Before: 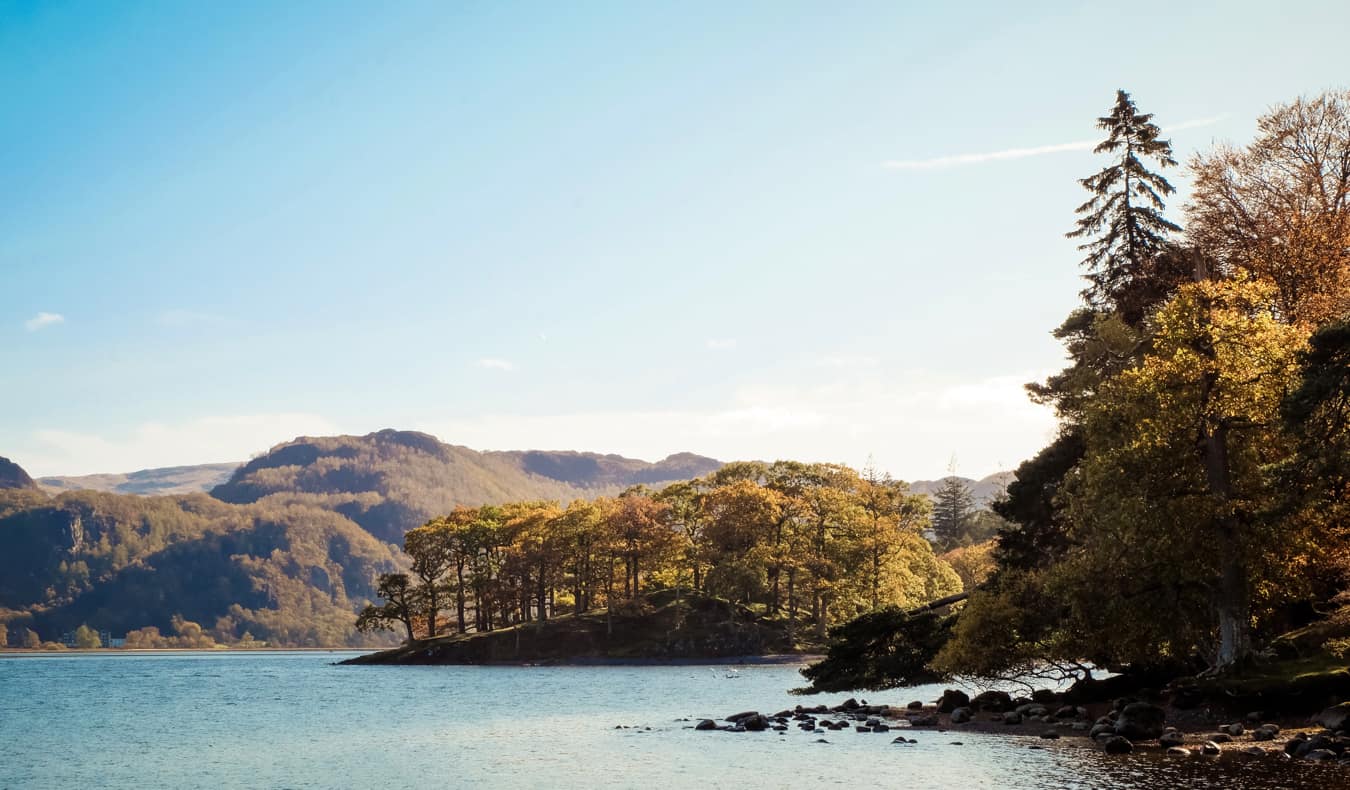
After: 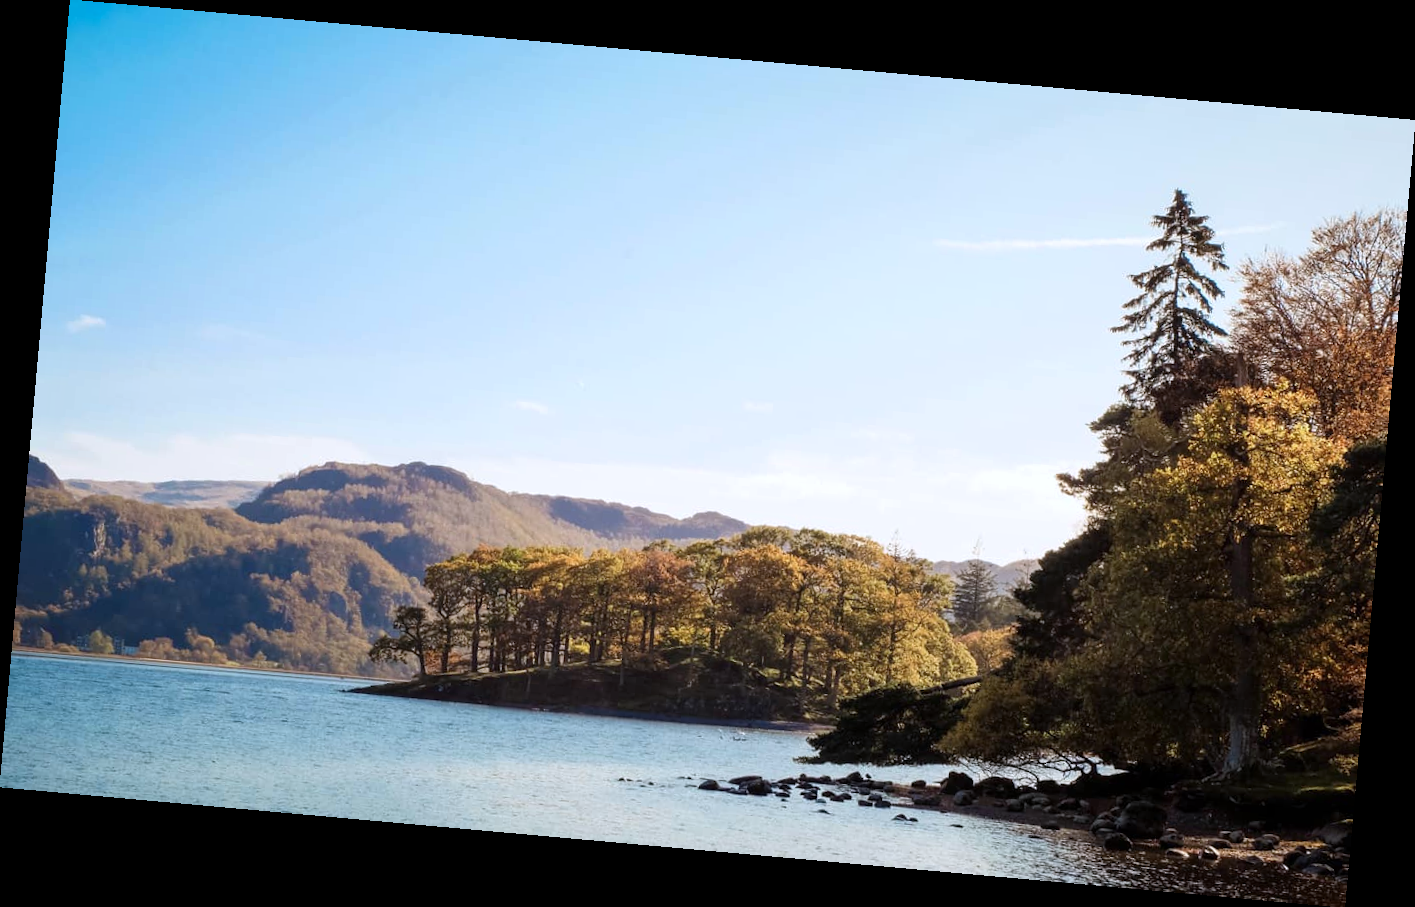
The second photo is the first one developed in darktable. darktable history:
tone equalizer: on, module defaults
rotate and perspective: rotation 5.12°, automatic cropping off
color calibration: illuminant as shot in camera, x 0.358, y 0.373, temperature 4628.91 K
